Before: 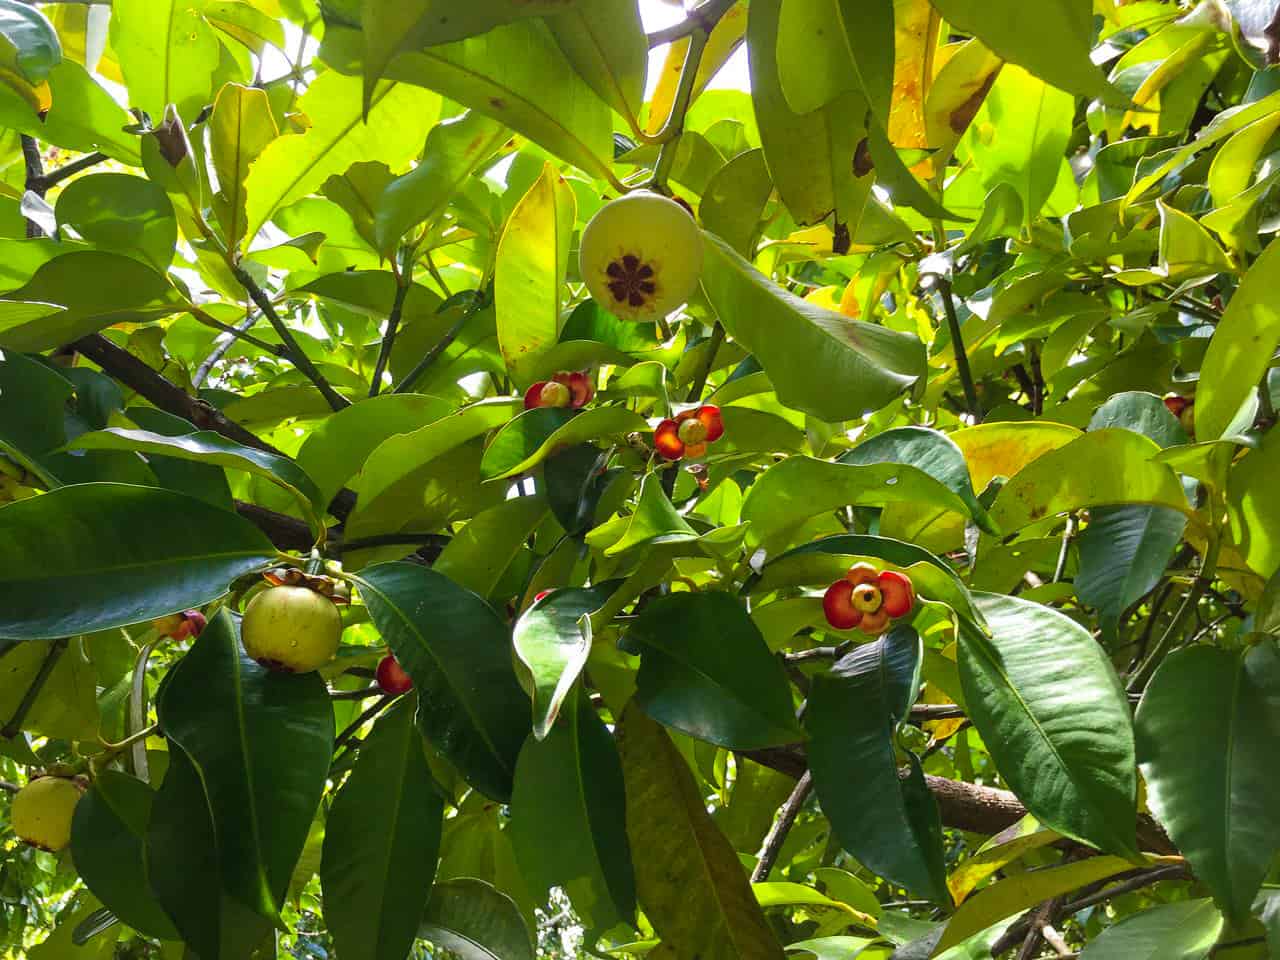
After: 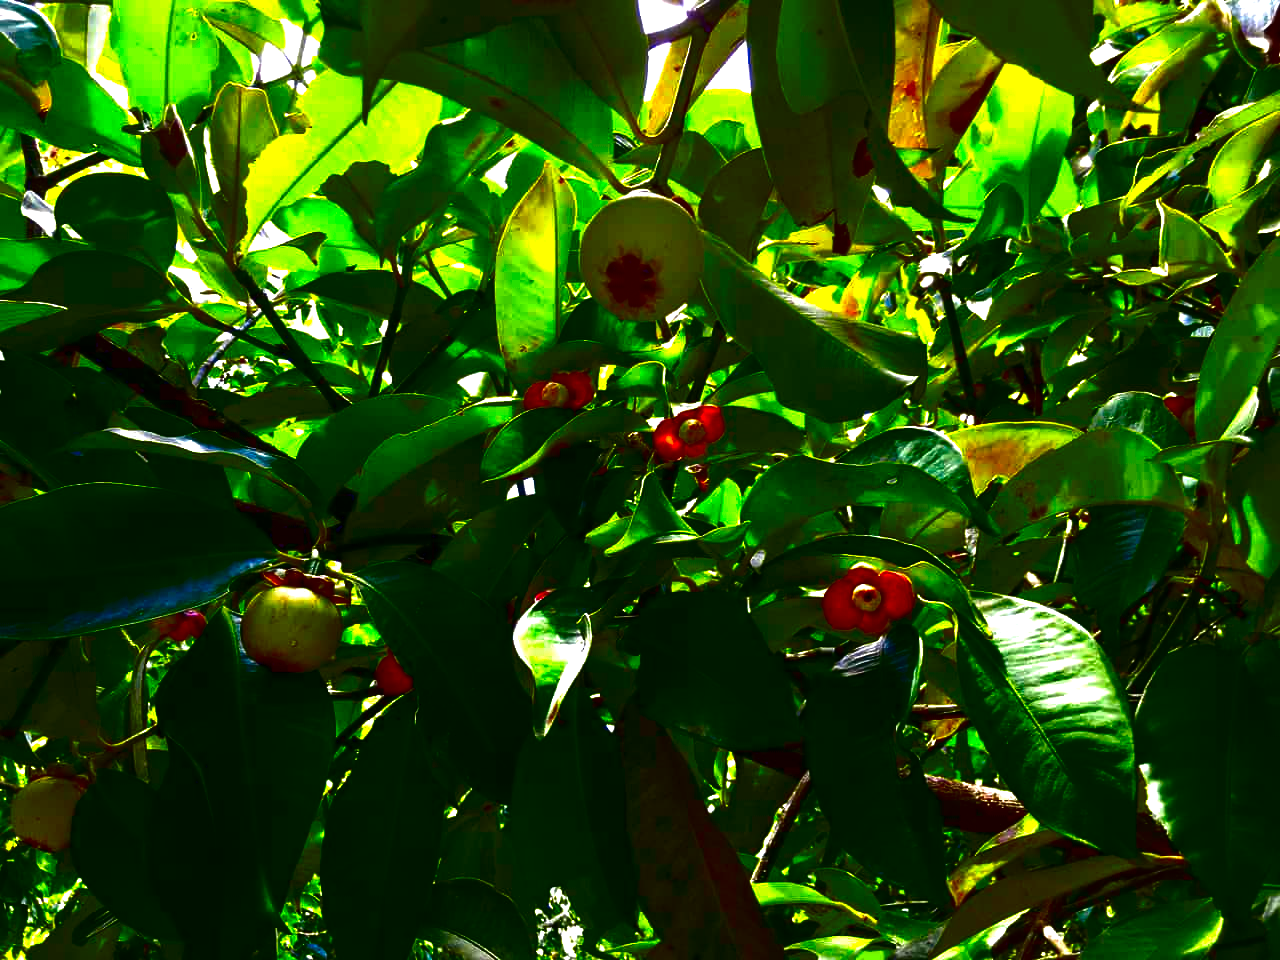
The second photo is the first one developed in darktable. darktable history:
exposure: black level correction 0, exposure 0.5 EV, compensate exposure bias true, compensate highlight preservation false
contrast brightness saturation: brightness -0.995, saturation 0.998
